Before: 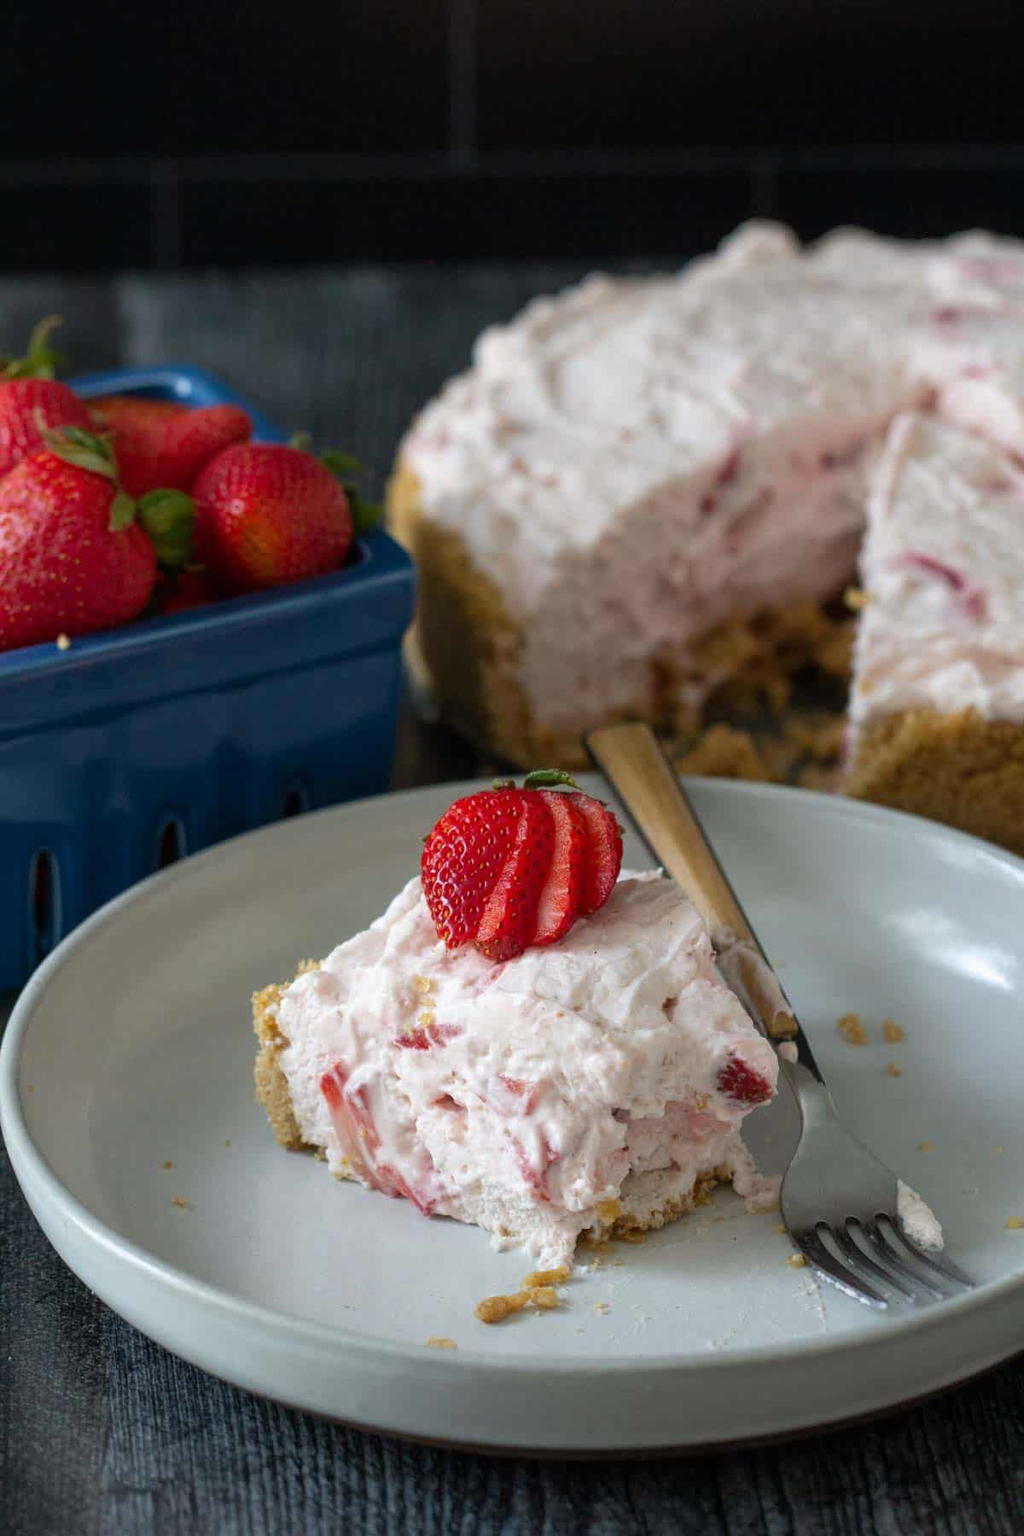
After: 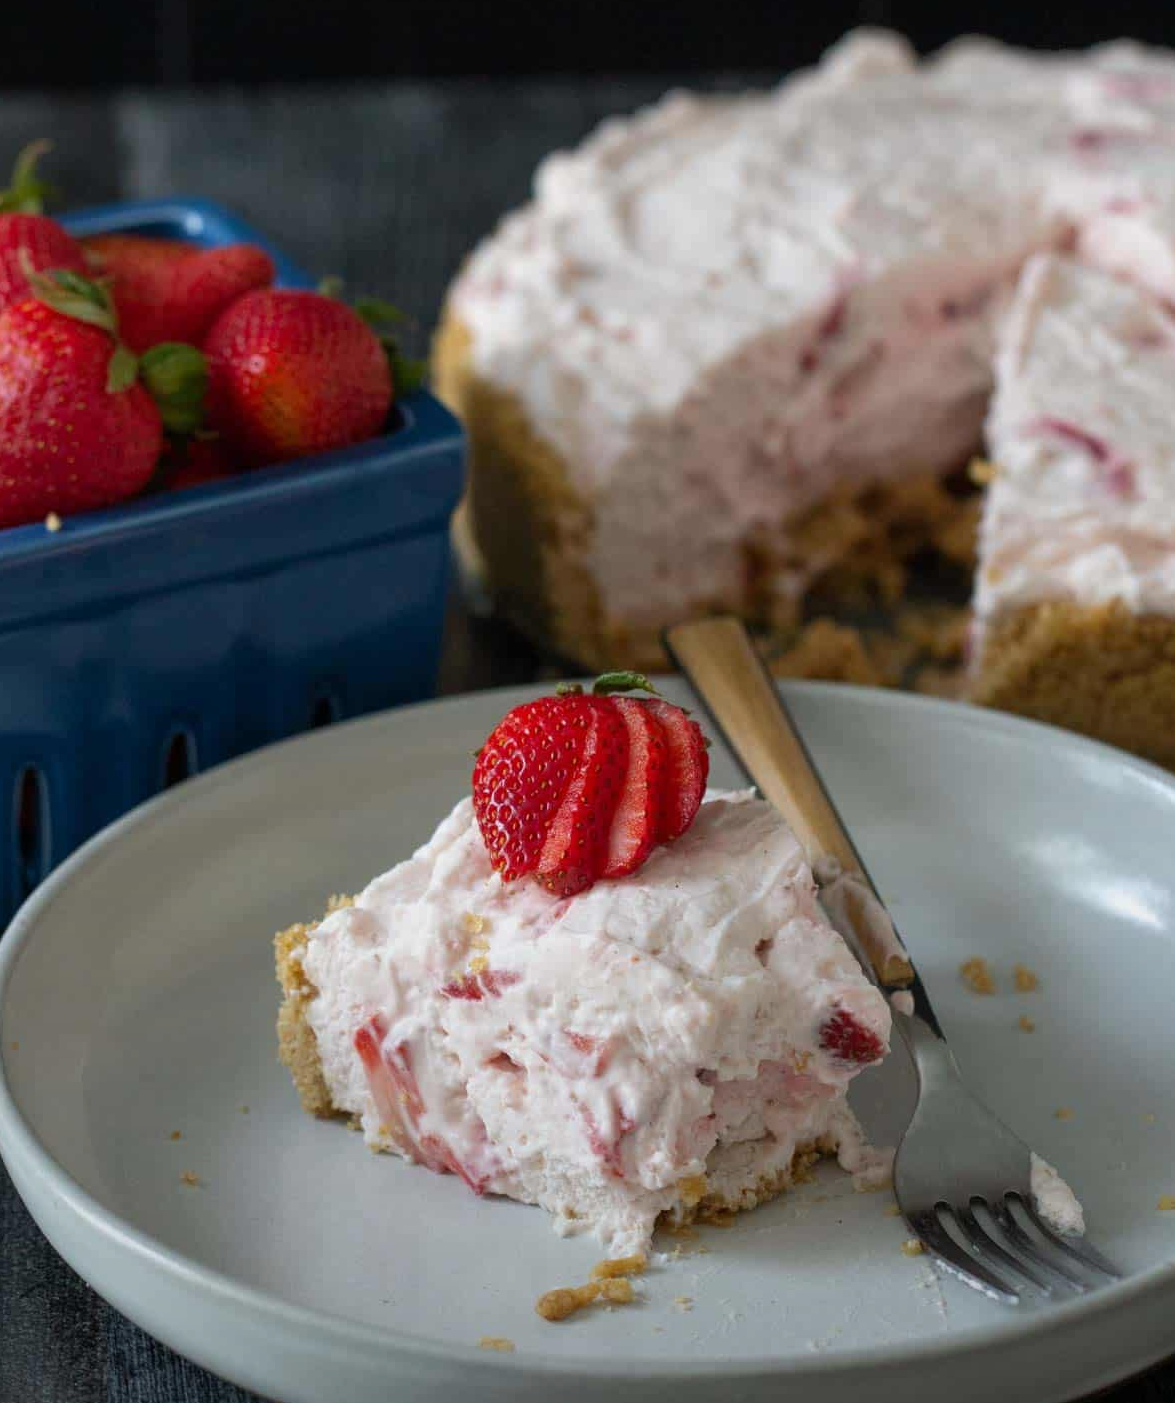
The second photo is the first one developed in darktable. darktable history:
exposure: compensate highlight preservation false
graduated density: rotation -180°, offset 24.95
crop and rotate: left 1.814%, top 12.818%, right 0.25%, bottom 9.225%
